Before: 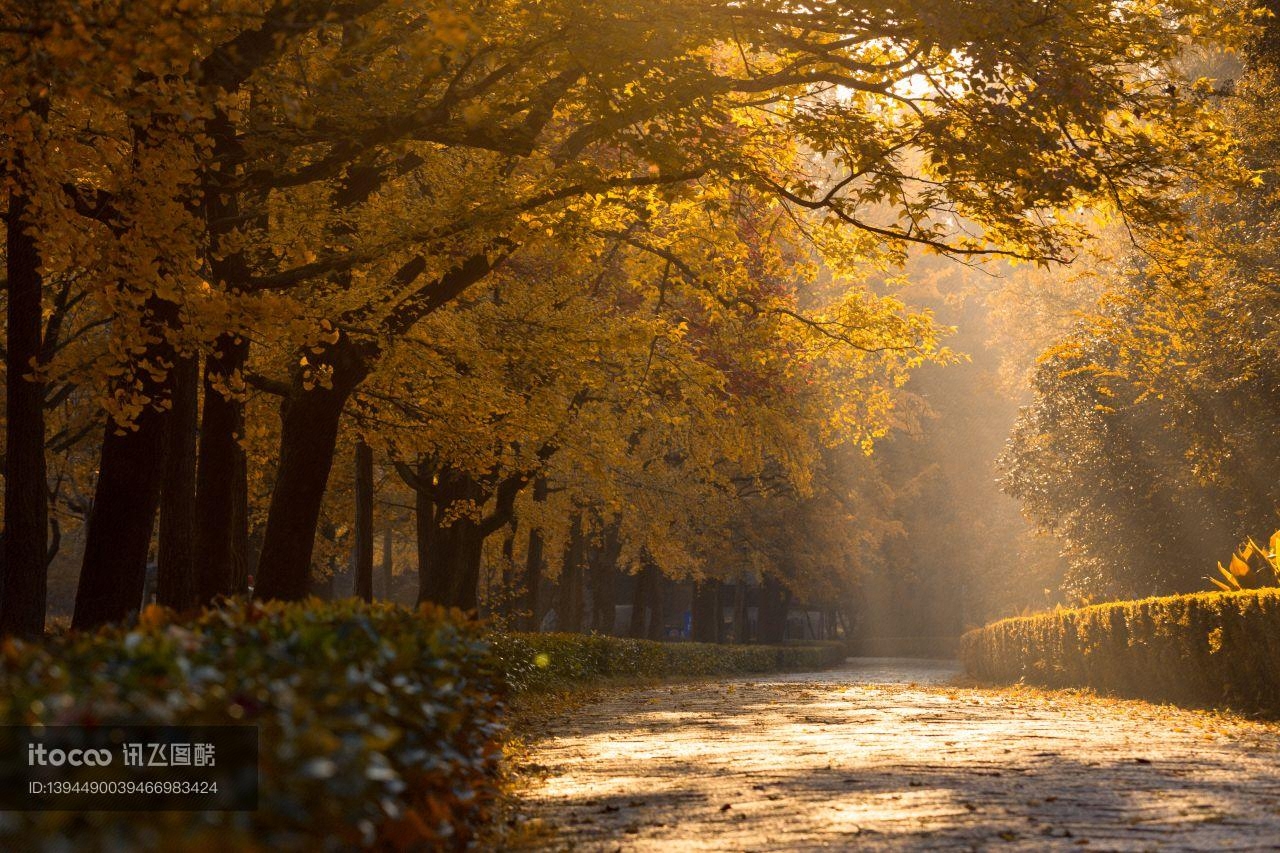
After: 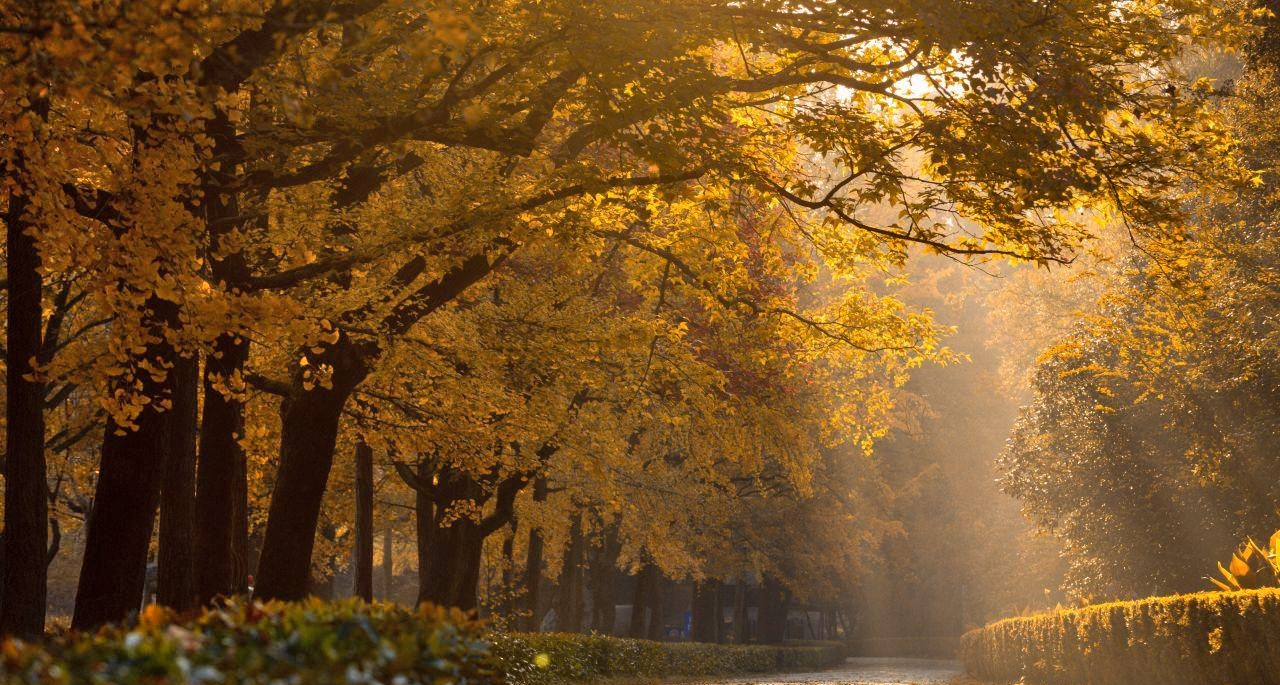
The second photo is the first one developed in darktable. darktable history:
crop: bottom 19.663%
shadows and highlights: soften with gaussian
